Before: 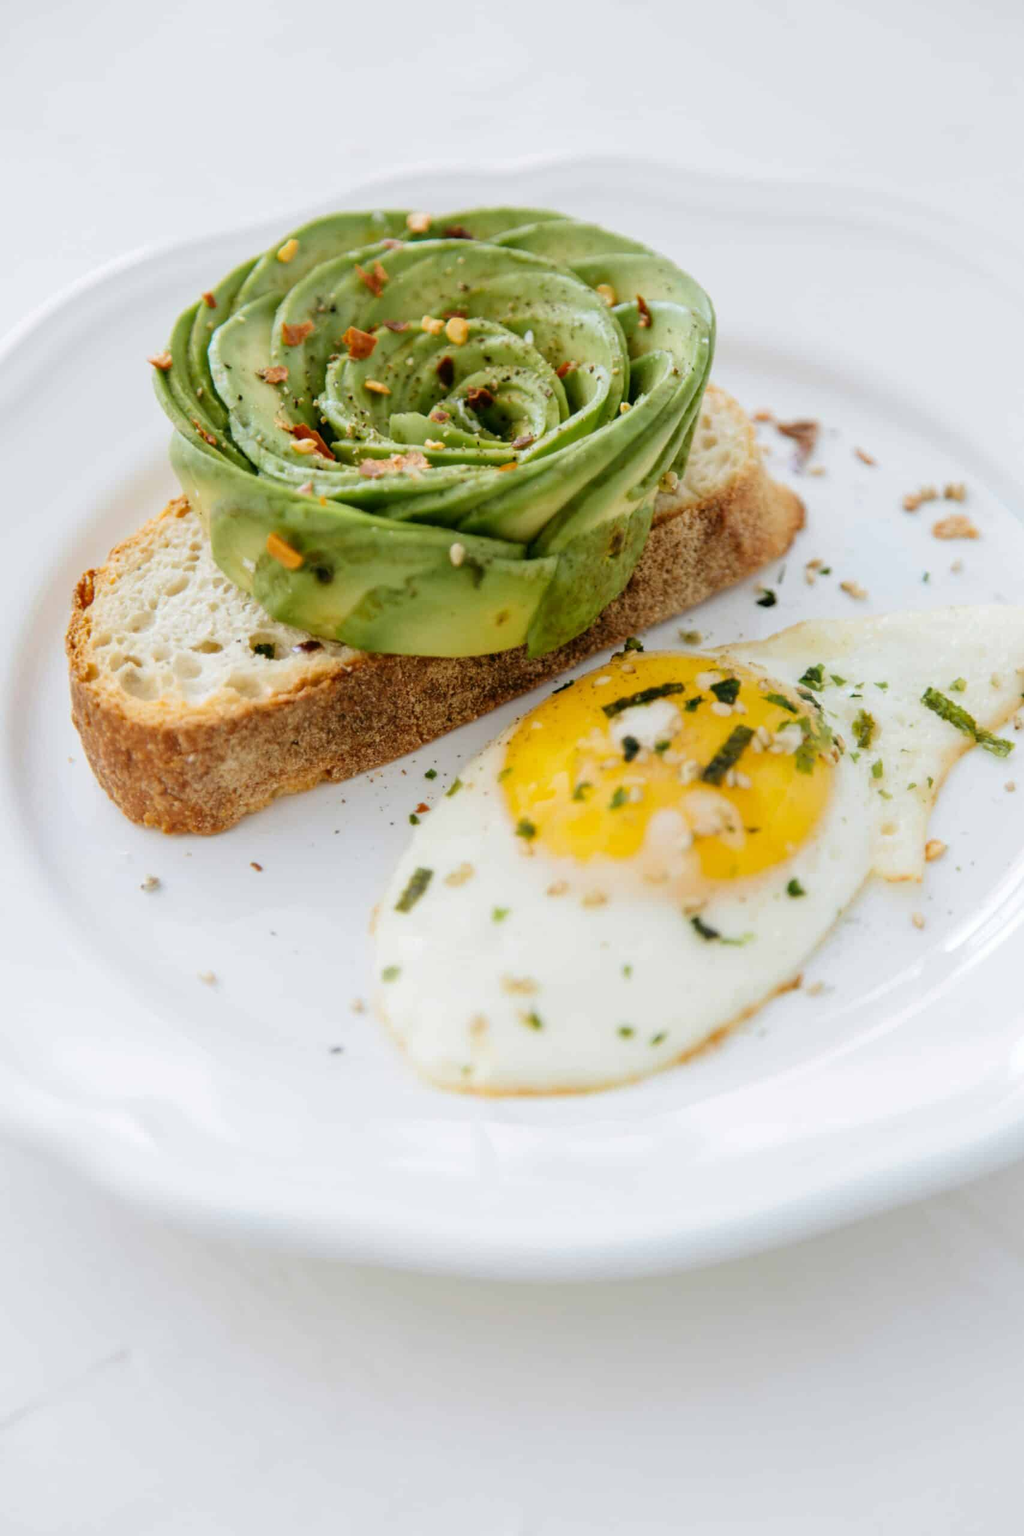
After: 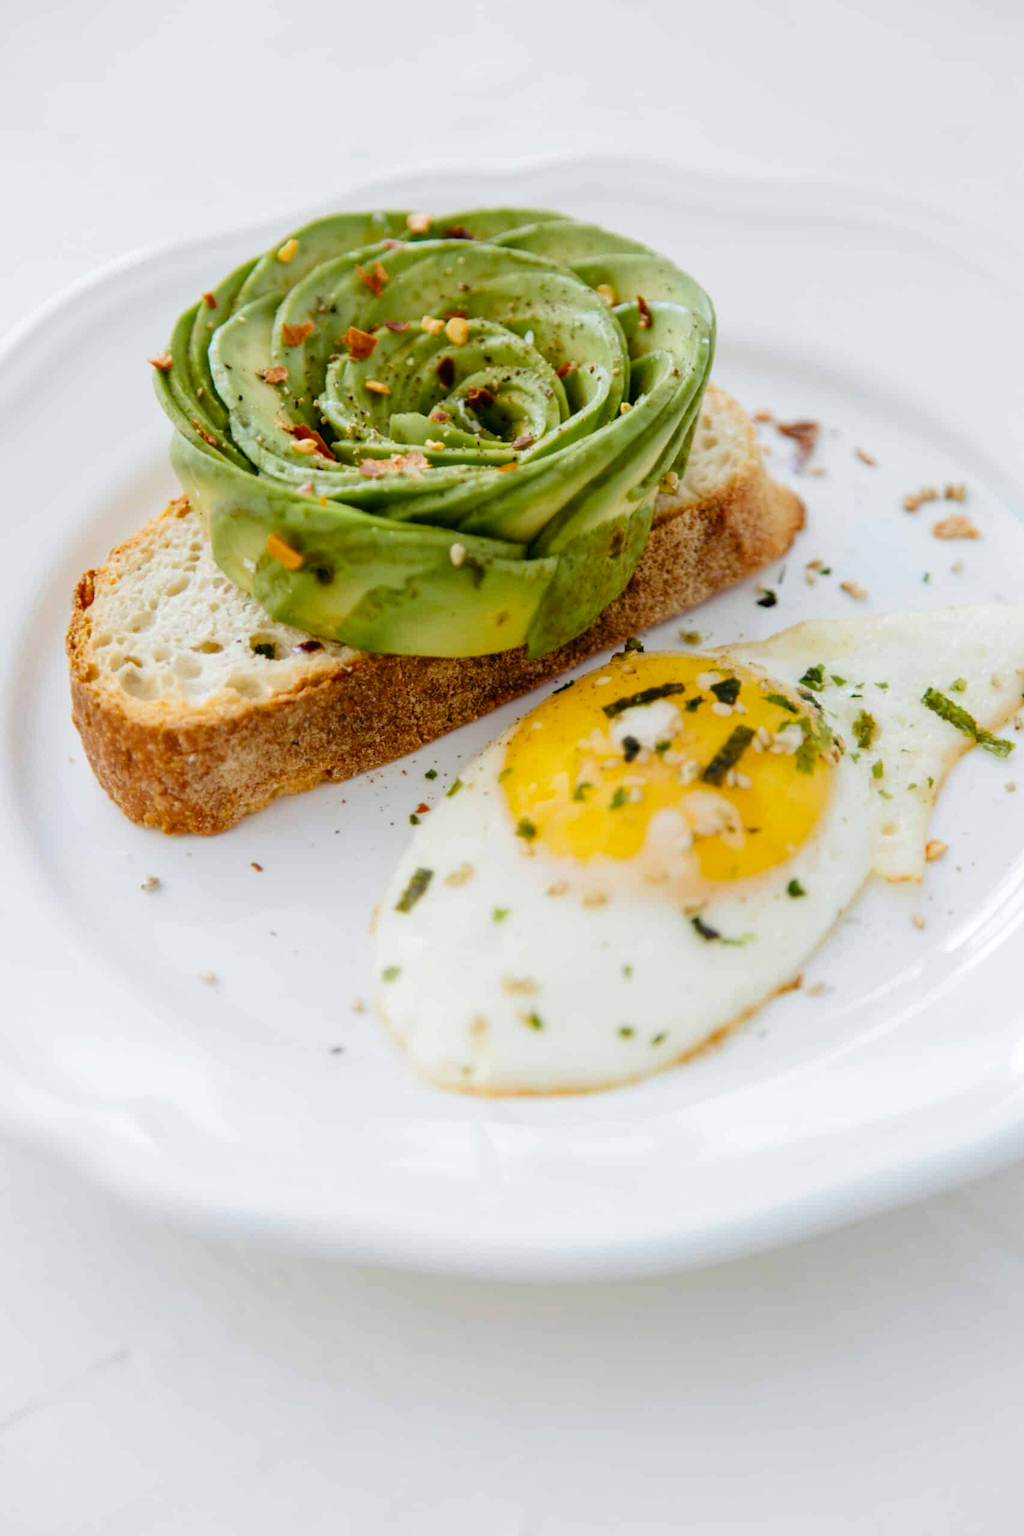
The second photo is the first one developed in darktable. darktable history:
color balance rgb: shadows lift › luminance -21.276%, shadows lift › chroma 8.745%, shadows lift › hue 285.77°, perceptual saturation grading › global saturation 20.55%, perceptual saturation grading › highlights -19.702%, perceptual saturation grading › shadows 29.73%
